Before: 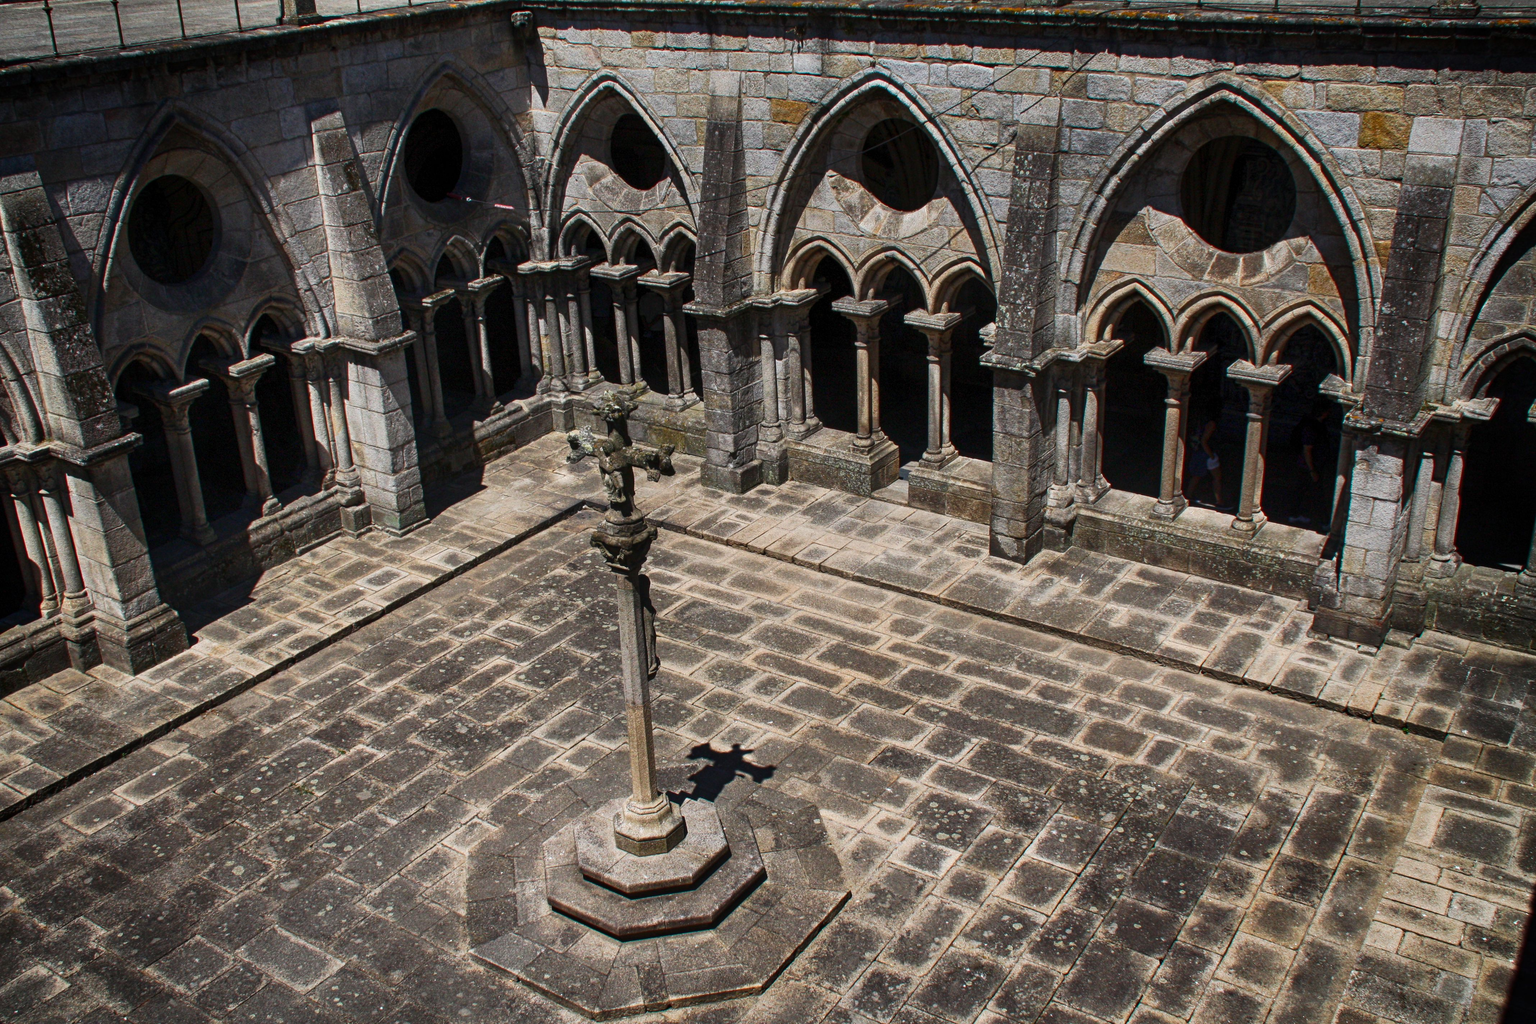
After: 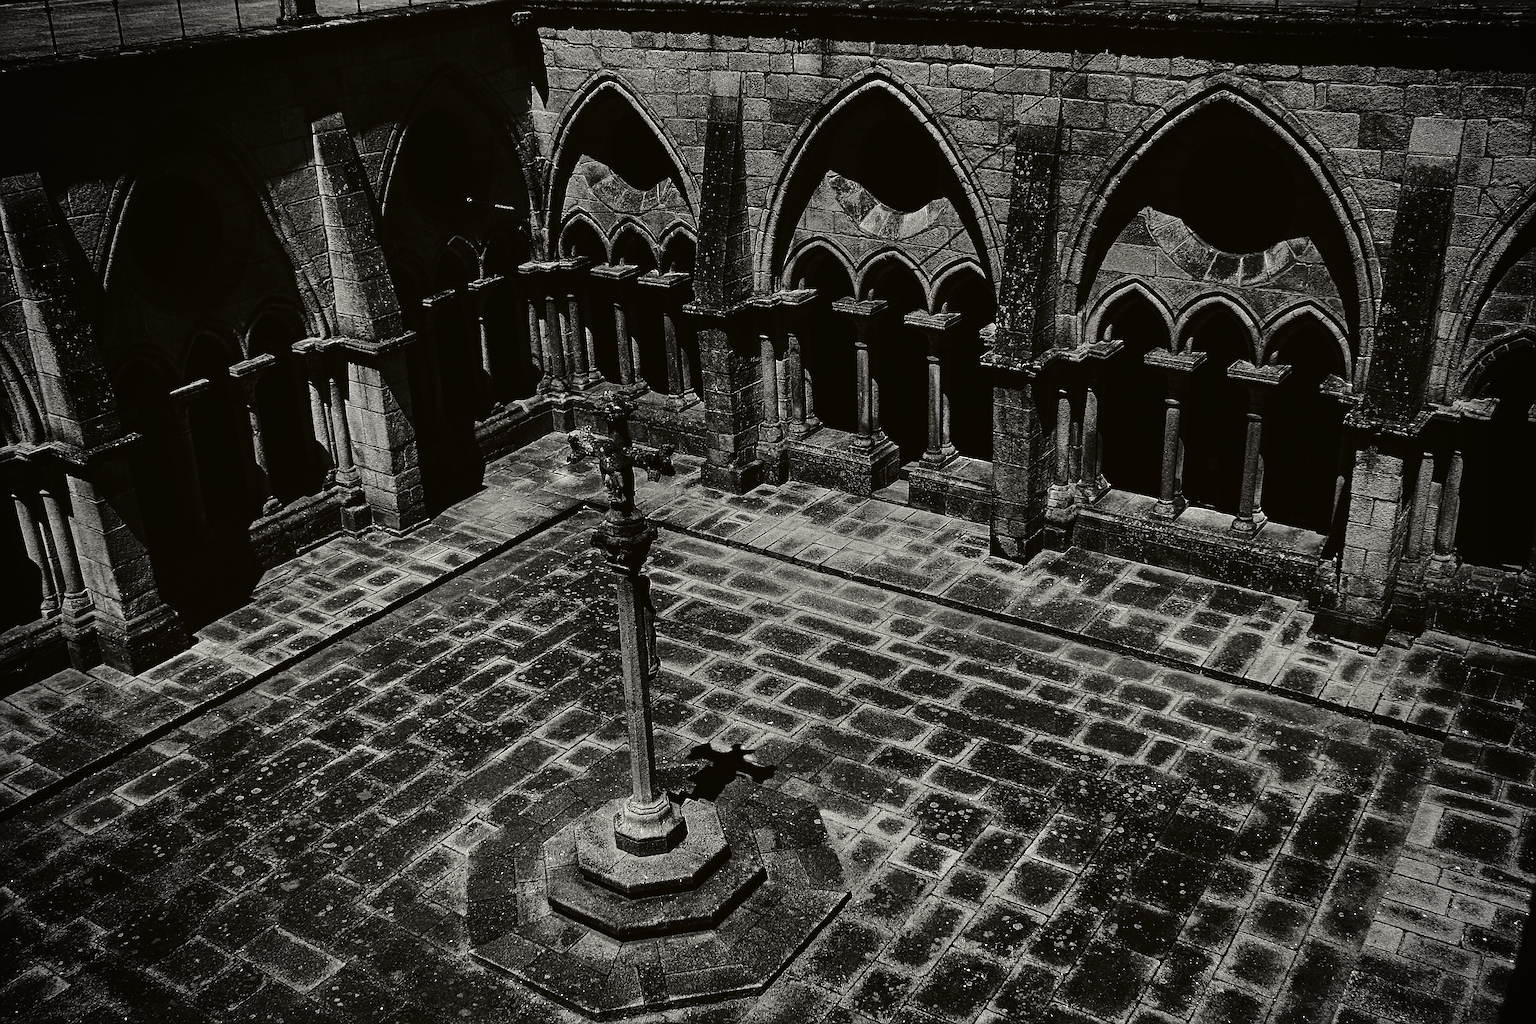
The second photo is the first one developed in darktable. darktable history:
vignetting: brightness -0.518, saturation -0.52
color balance rgb: global offset › luminance 0.49%, perceptual saturation grading › global saturation 45.5%, perceptual saturation grading › highlights -50.409%, perceptual saturation grading › shadows 31.063%, perceptual brilliance grading › highlights 6.955%, perceptual brilliance grading › mid-tones 17.41%, perceptual brilliance grading › shadows -5.545%, global vibrance 10.877%
tone curve: curves: ch0 [(0, 0.021) (0.049, 0.044) (0.152, 0.14) (0.328, 0.377) (0.473, 0.543) (0.641, 0.705) (0.868, 0.887) (1, 0.969)]; ch1 [(0, 0) (0.322, 0.328) (0.43, 0.425) (0.474, 0.466) (0.502, 0.503) (0.522, 0.526) (0.564, 0.591) (0.602, 0.632) (0.677, 0.701) (0.859, 0.885) (1, 1)]; ch2 [(0, 0) (0.33, 0.301) (0.447, 0.44) (0.487, 0.496) (0.502, 0.516) (0.535, 0.554) (0.565, 0.598) (0.618, 0.629) (1, 1)], color space Lab, independent channels, preserve colors none
exposure: exposure -0.155 EV, compensate exposure bias true, compensate highlight preservation false
levels: mode automatic, levels [0, 0.397, 0.955]
sharpen: amount 1.018
contrast brightness saturation: contrast -0.04, brightness -0.598, saturation -0.988
